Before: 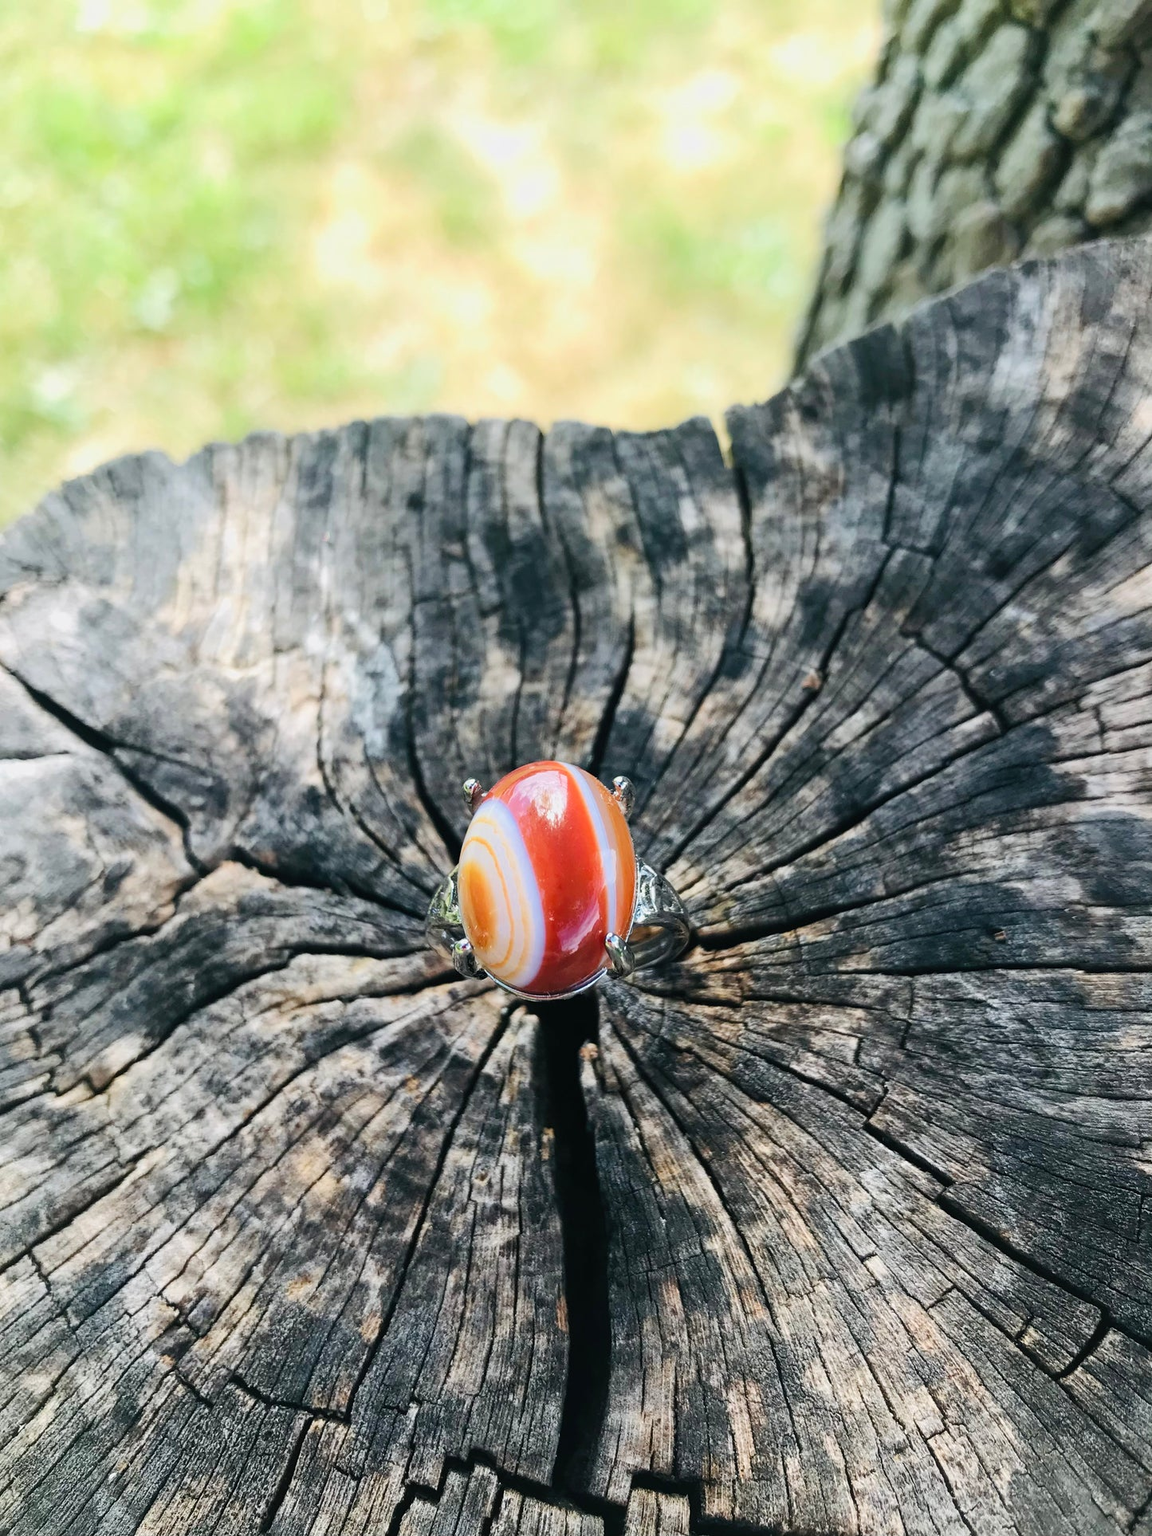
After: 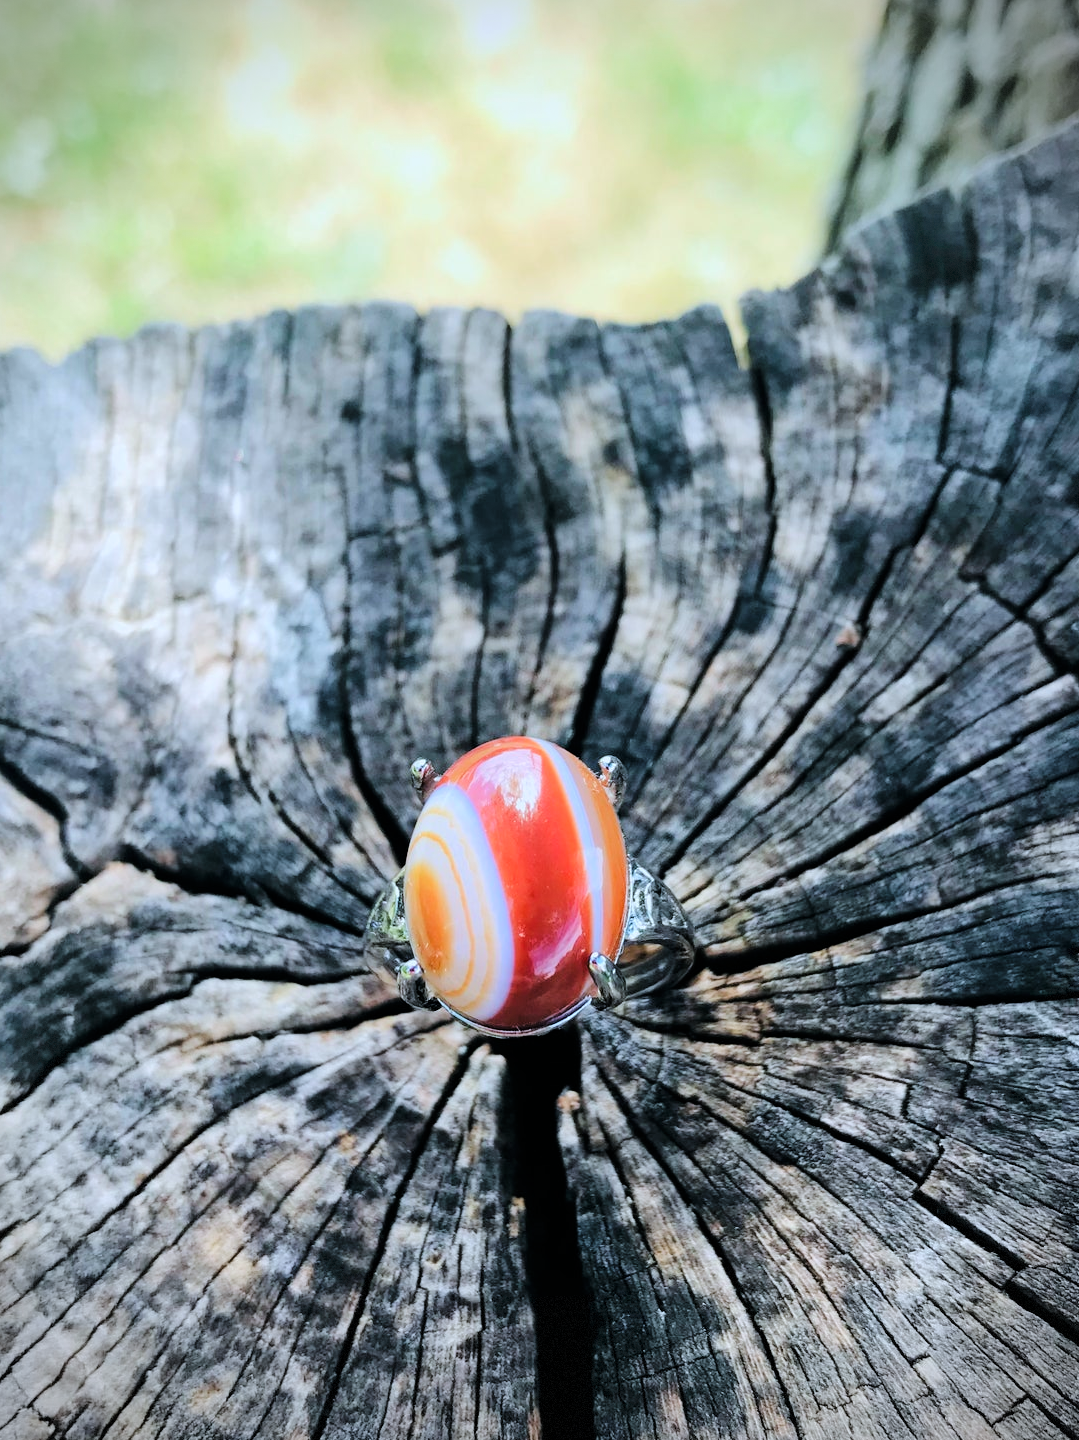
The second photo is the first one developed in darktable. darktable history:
tone curve: curves: ch0 [(0, 0) (0.004, 0) (0.133, 0.076) (0.325, 0.362) (0.879, 0.885) (1, 1)], color space Lab, linked channels, preserve colors none
vignetting: dithering 8-bit output, unbound false
crop and rotate: left 11.831%, top 11.346%, right 13.429%, bottom 13.899%
color calibration: x 0.37, y 0.382, temperature 4313.32 K
